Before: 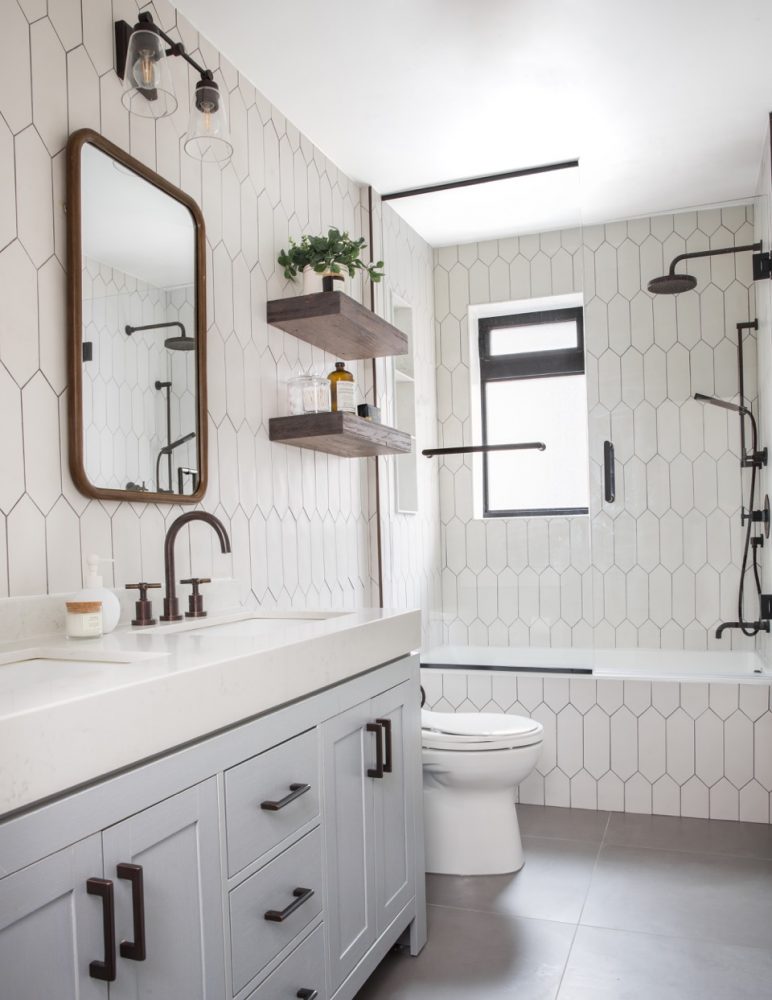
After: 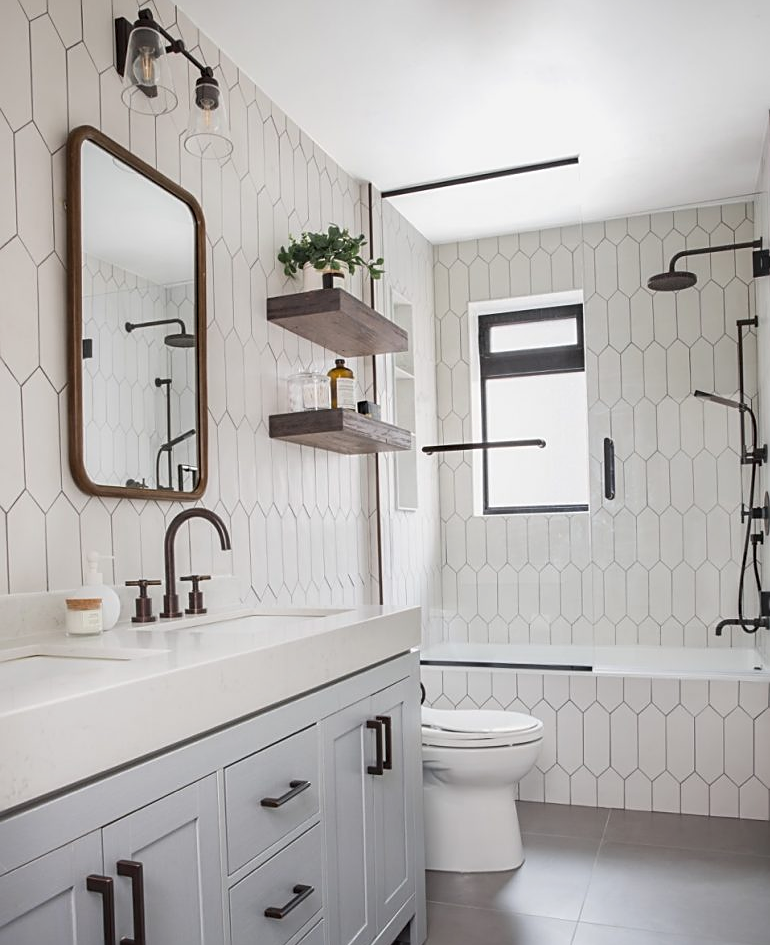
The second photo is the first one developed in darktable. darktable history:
crop: top 0.381%, right 0.256%, bottom 5.027%
sharpen: on, module defaults
exposure: exposure -0.158 EV, compensate highlight preservation false
tone equalizer: -8 EV -0.59 EV
